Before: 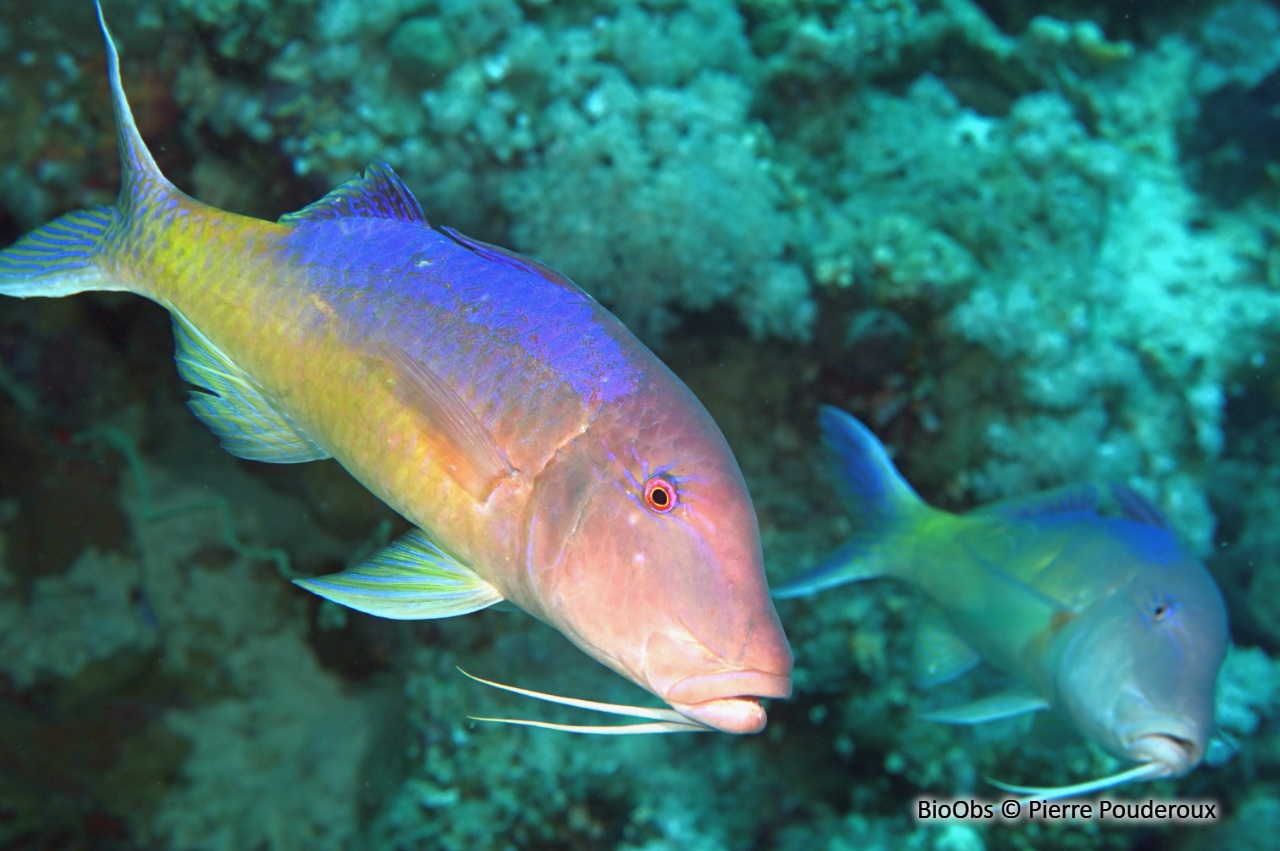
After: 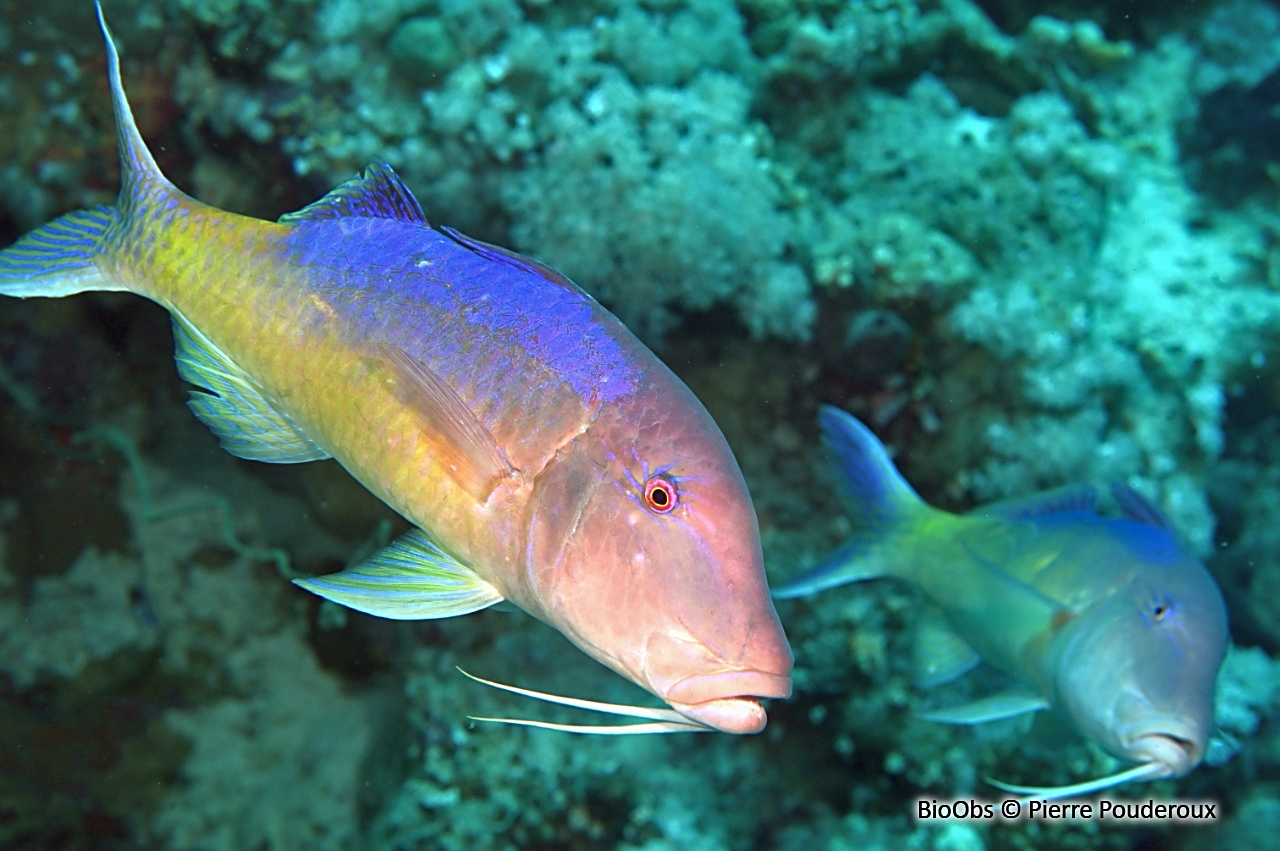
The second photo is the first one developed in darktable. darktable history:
local contrast: mode bilateral grid, contrast 20, coarseness 51, detail 128%, midtone range 0.2
sharpen: on, module defaults
